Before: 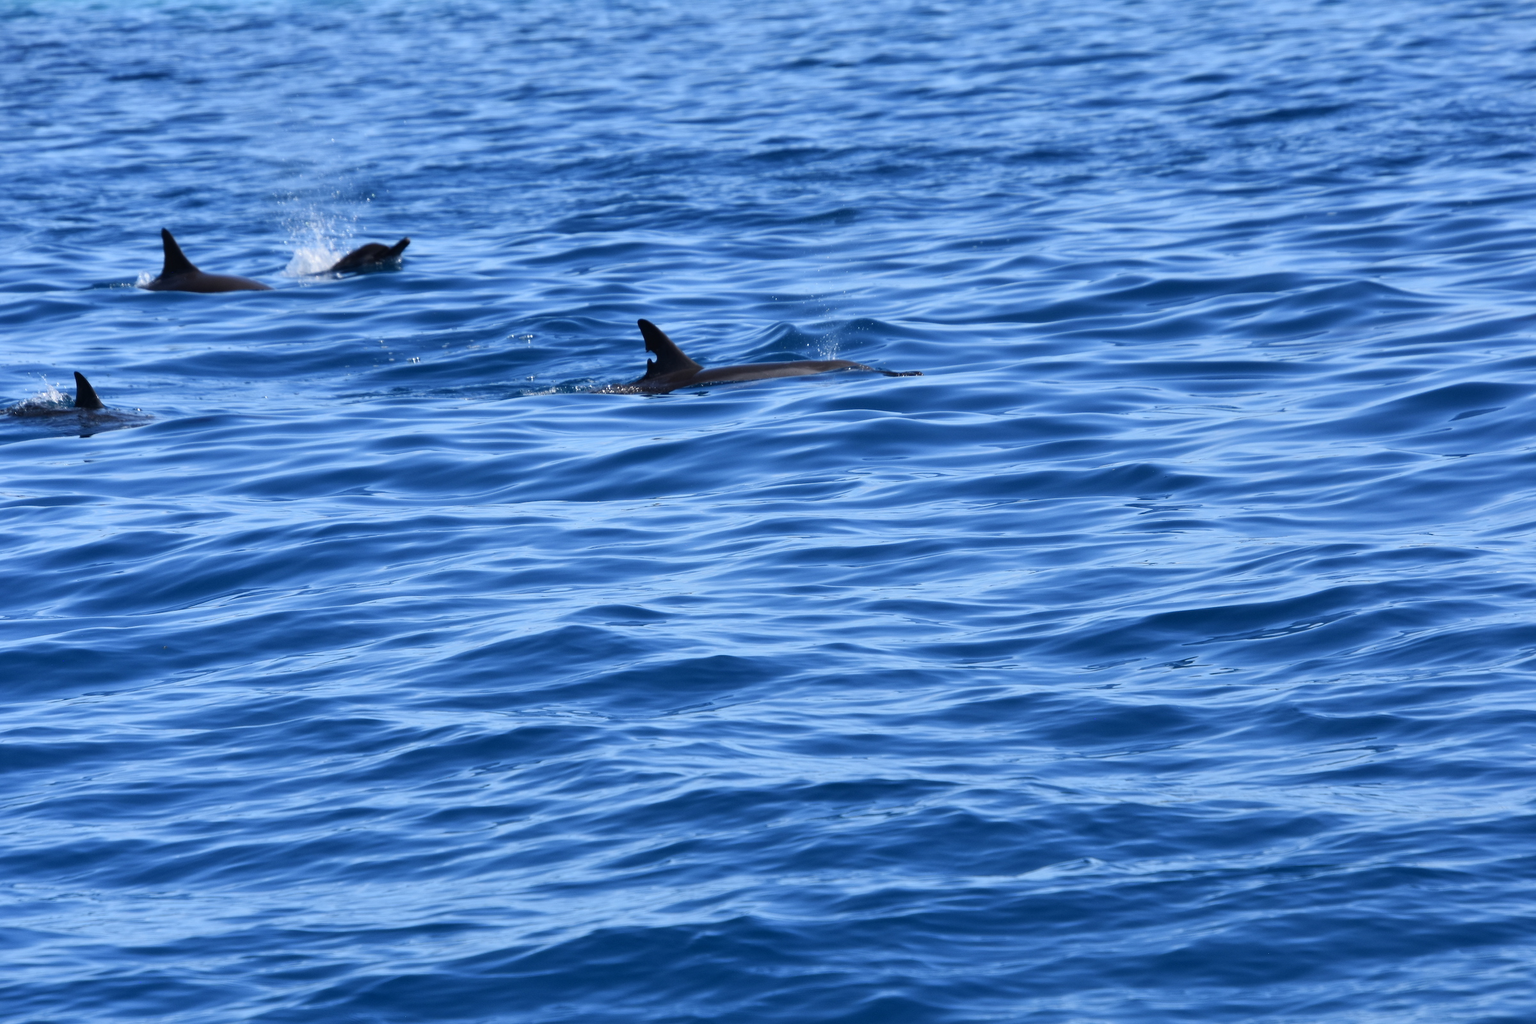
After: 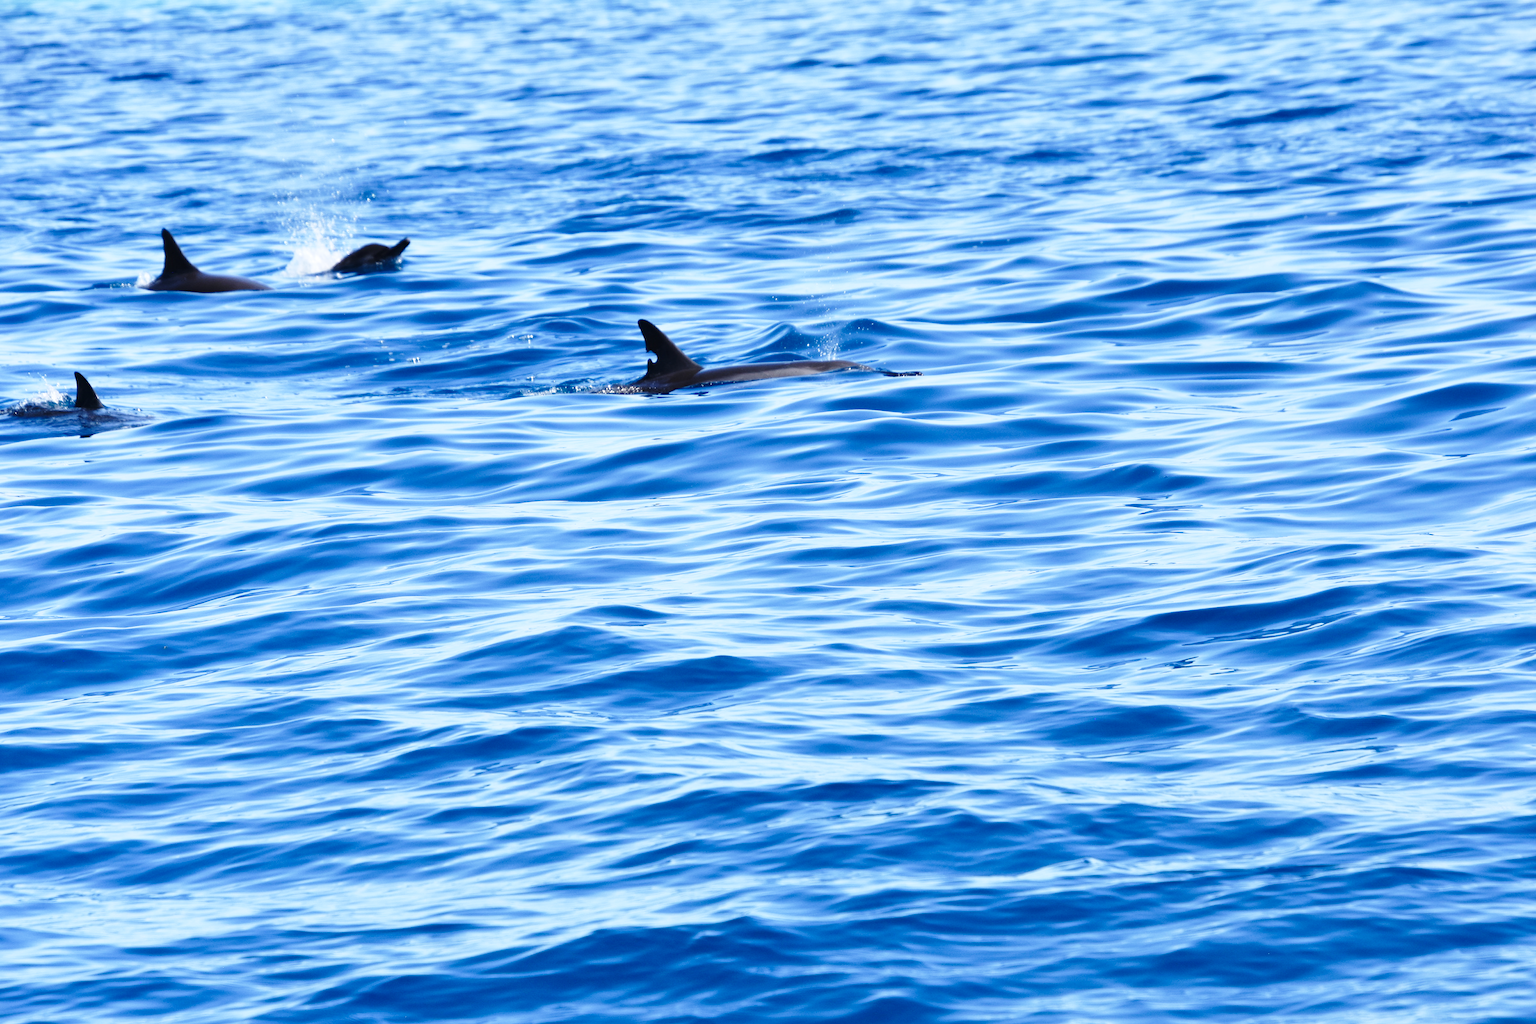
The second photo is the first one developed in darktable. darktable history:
exposure: exposure 0.204 EV, compensate highlight preservation false
base curve: curves: ch0 [(0, 0) (0.028, 0.03) (0.121, 0.232) (0.46, 0.748) (0.859, 0.968) (1, 1)], preserve colors none
